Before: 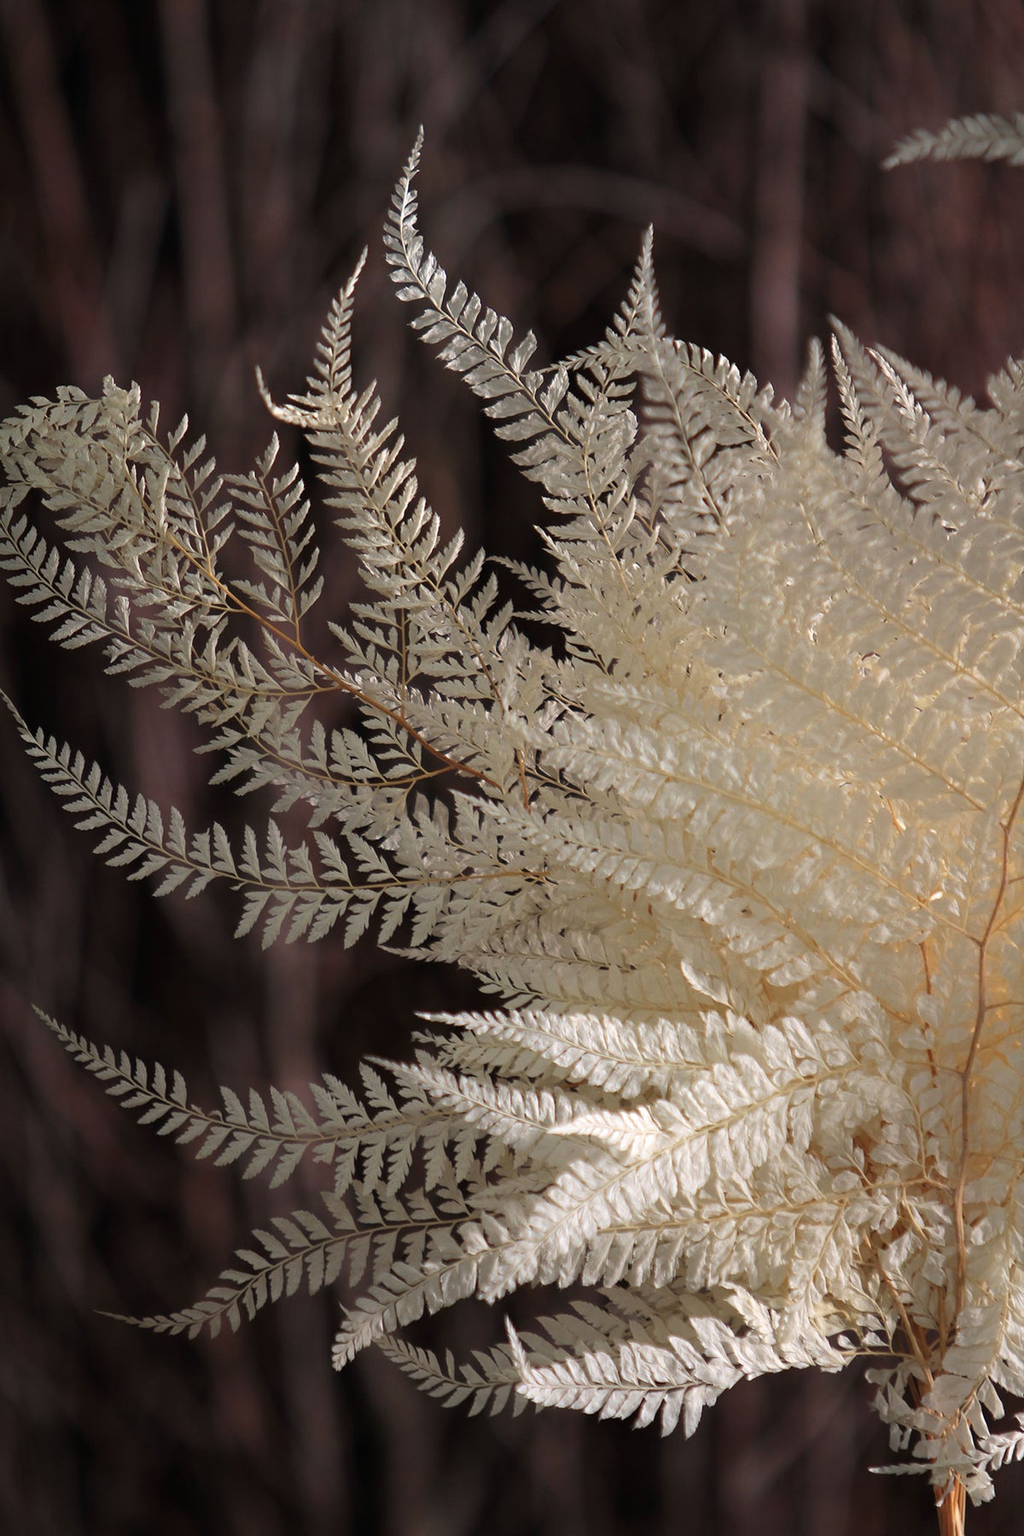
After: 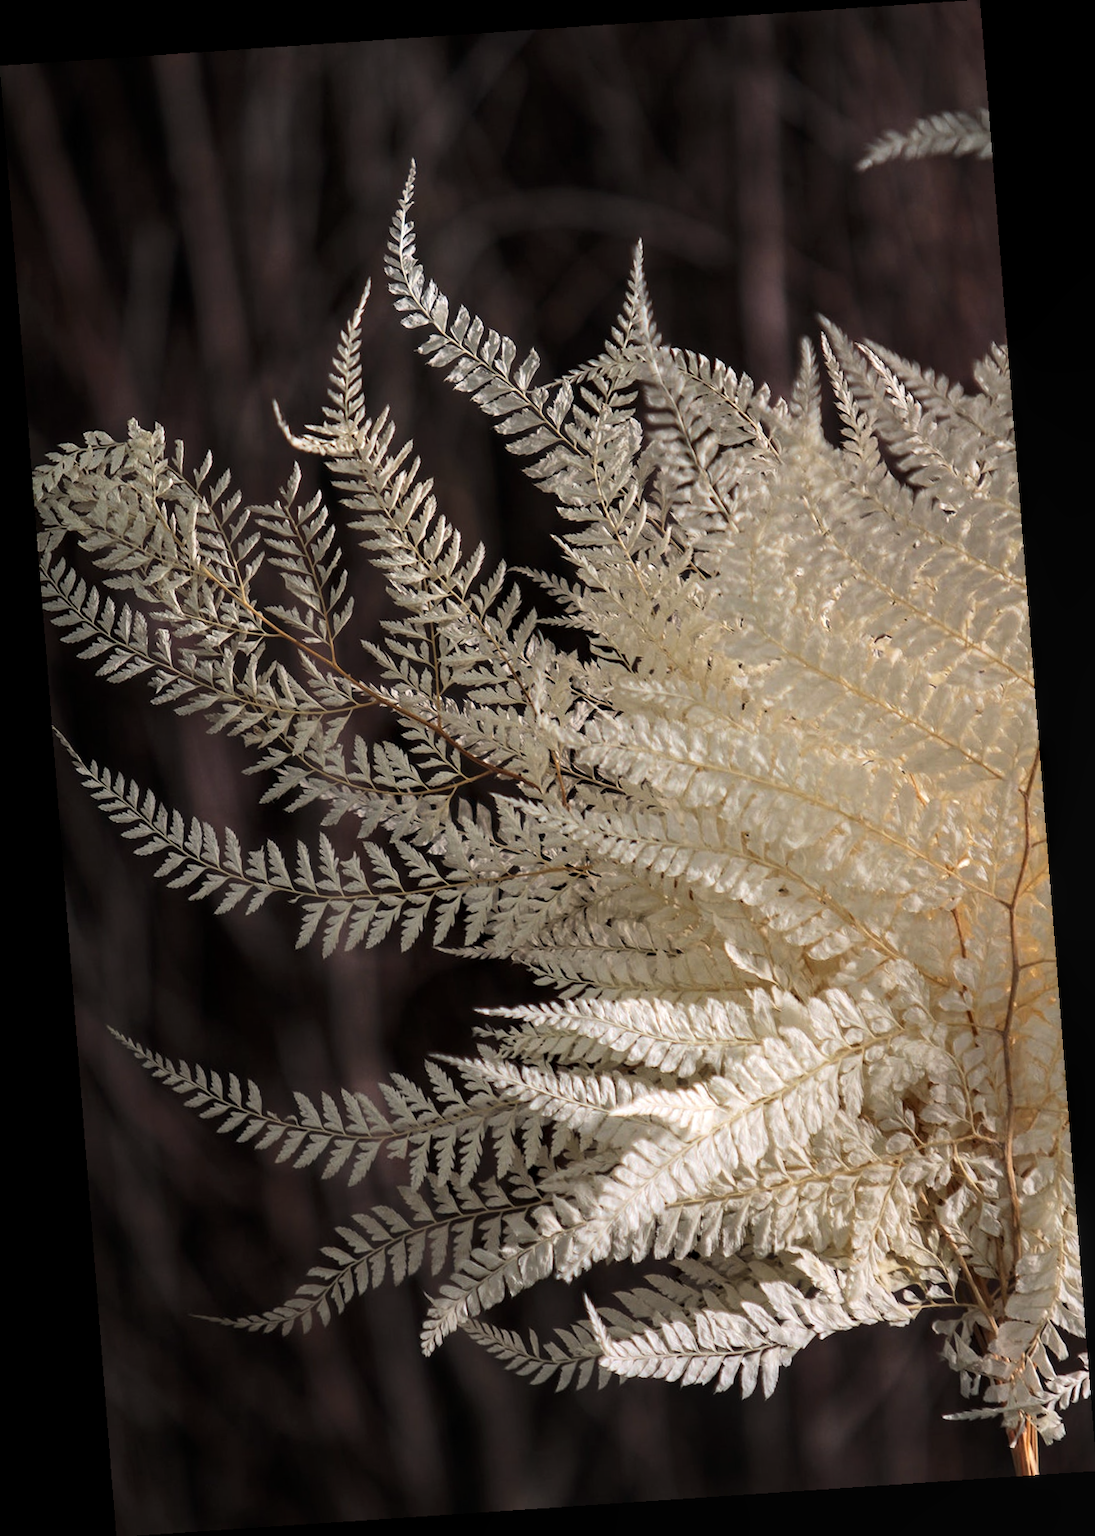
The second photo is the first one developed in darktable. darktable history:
rotate and perspective: rotation -4.2°, shear 0.006, automatic cropping off
tone curve: curves: ch0 [(0, 0) (0.055, 0.031) (0.282, 0.215) (0.729, 0.785) (1, 1)], color space Lab, linked channels, preserve colors none
local contrast: on, module defaults
